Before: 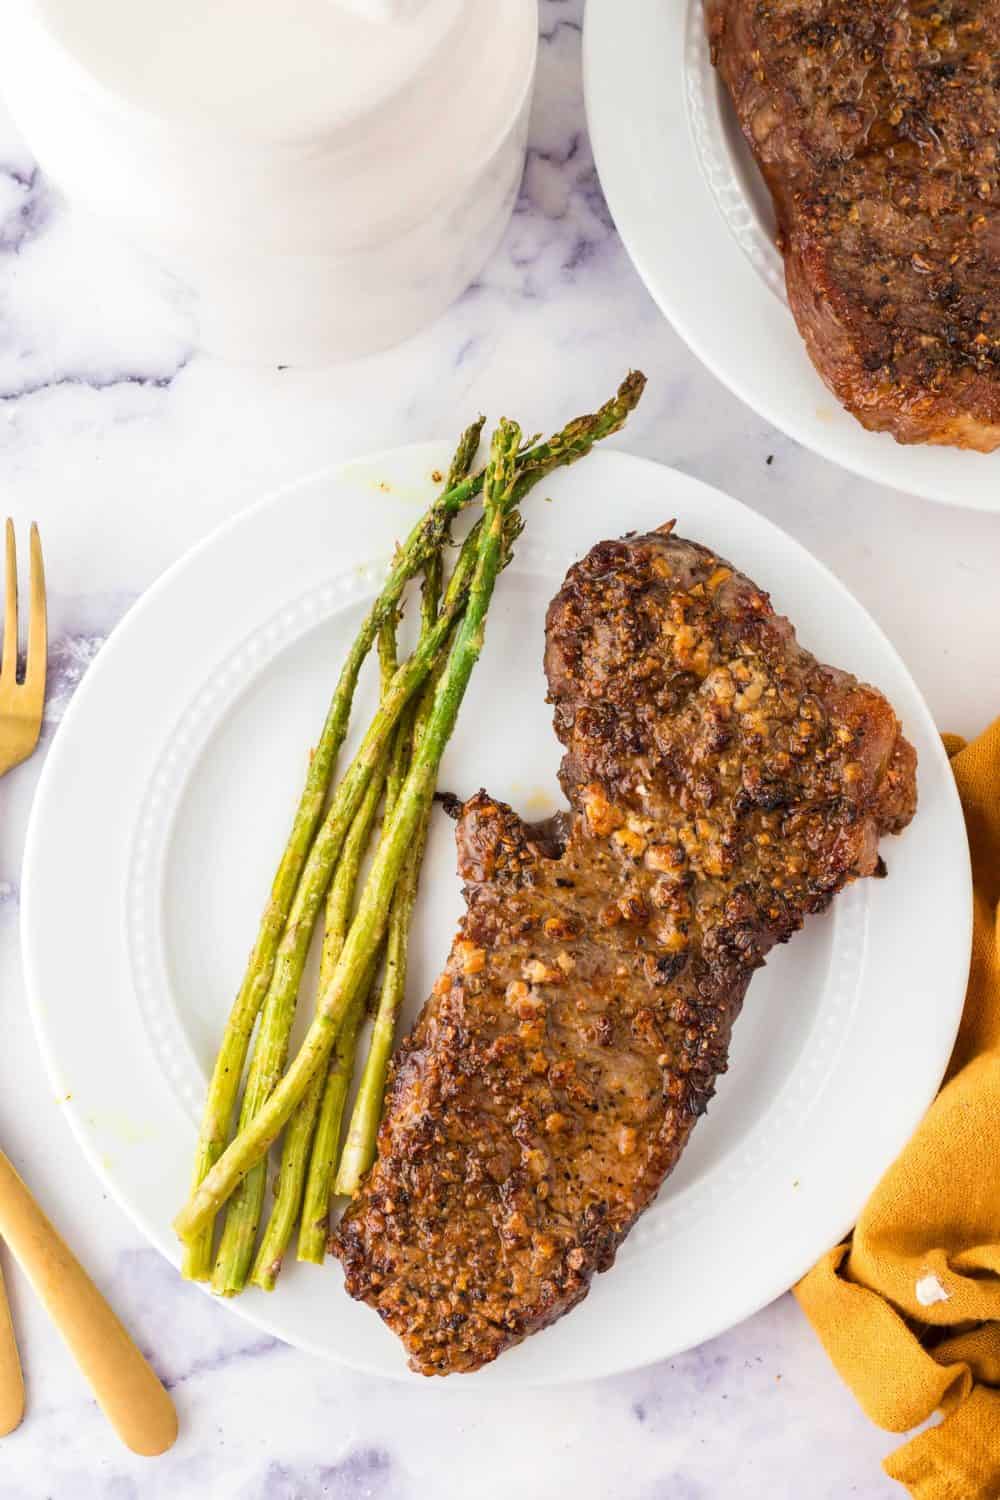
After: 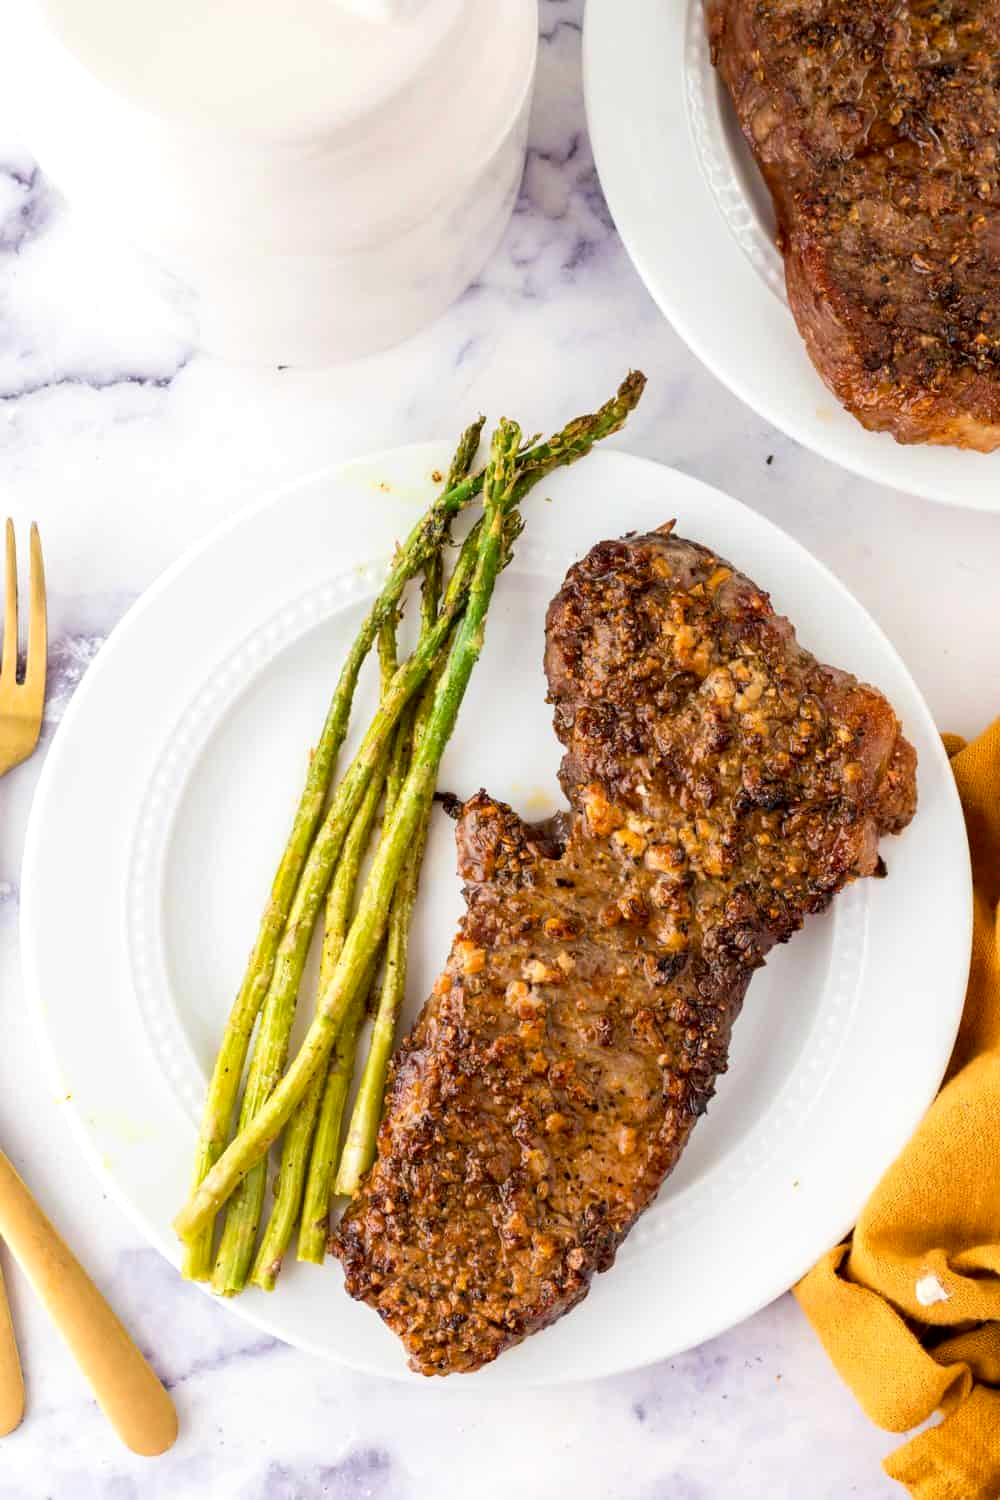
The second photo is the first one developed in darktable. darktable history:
exposure: black level correction 0.007, exposure 0.105 EV, compensate highlight preservation false
